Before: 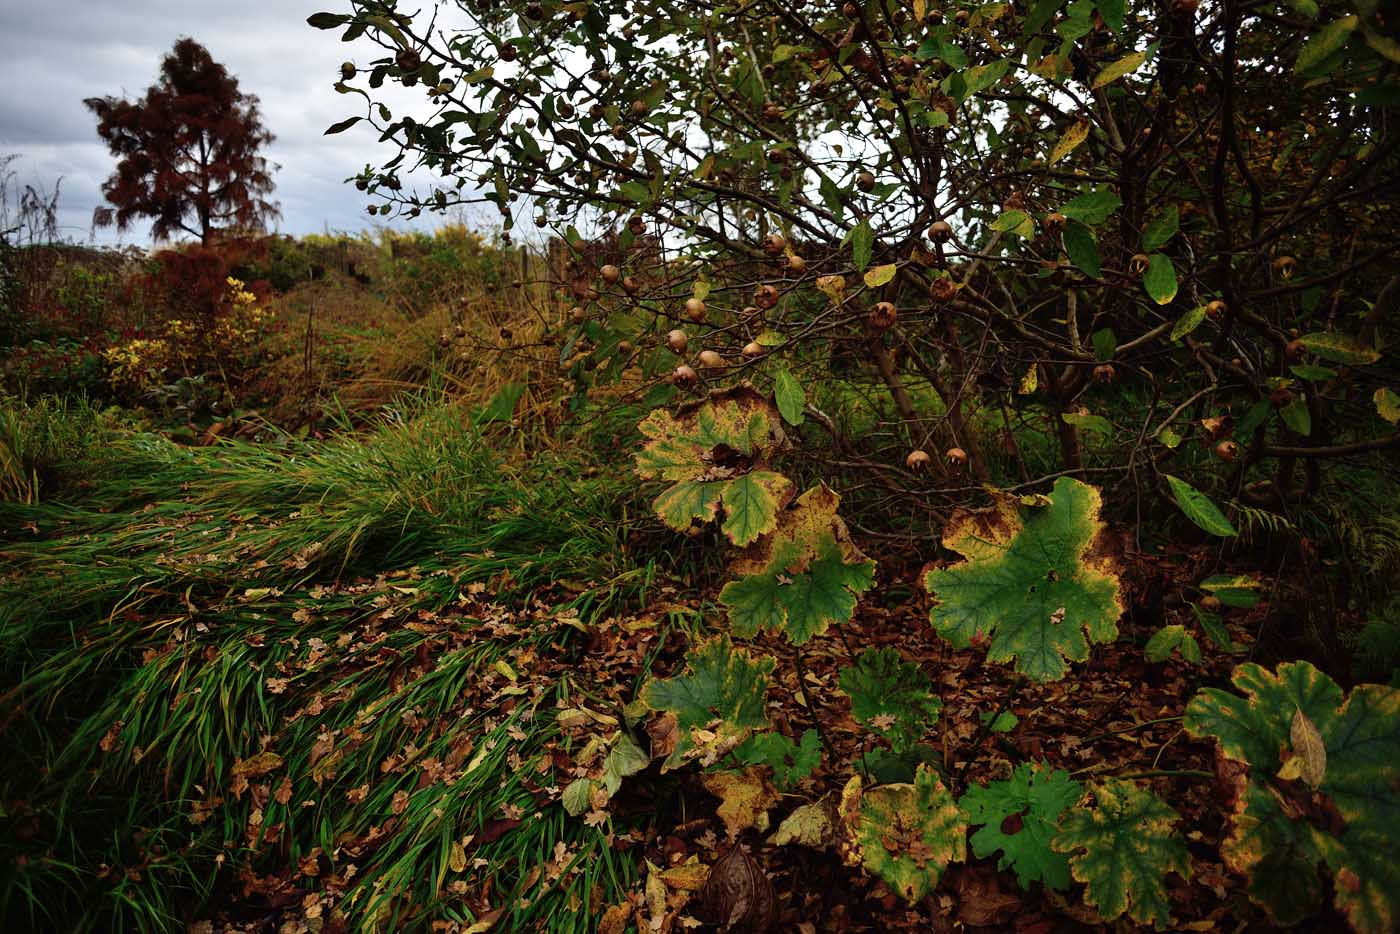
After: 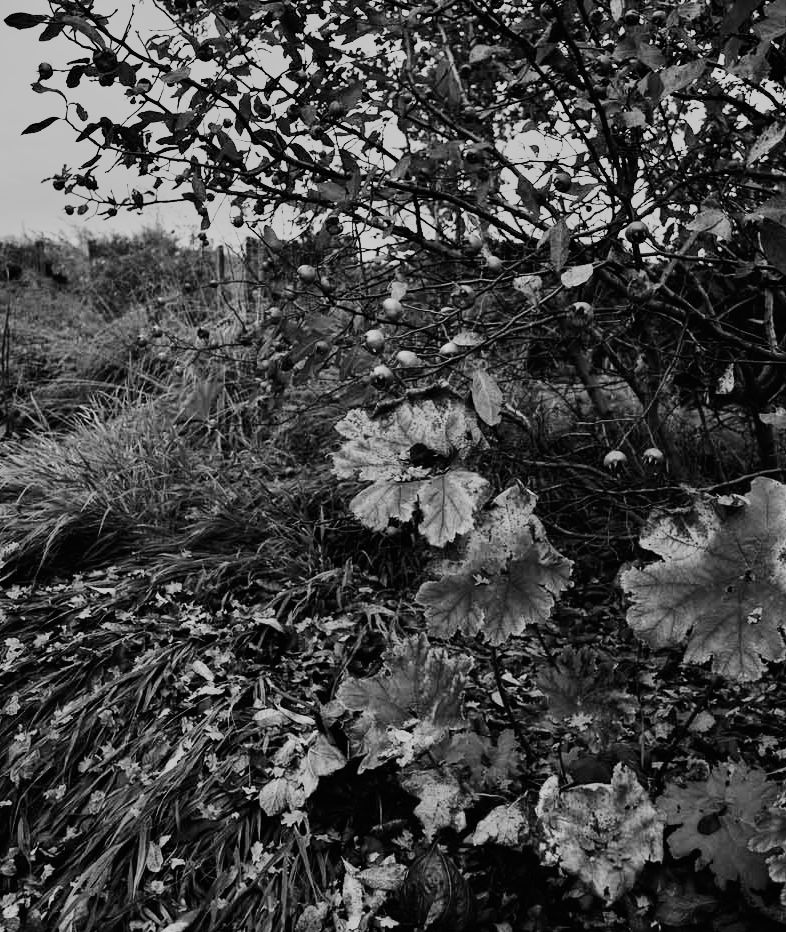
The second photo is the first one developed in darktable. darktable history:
base curve: curves: ch0 [(0, 0) (0.007, 0.004) (0.027, 0.03) (0.046, 0.07) (0.207, 0.54) (0.442, 0.872) (0.673, 0.972) (1, 1)], preserve colors none
crop: left 21.674%, right 22.086%
monochrome: a 79.32, b 81.83, size 1.1
